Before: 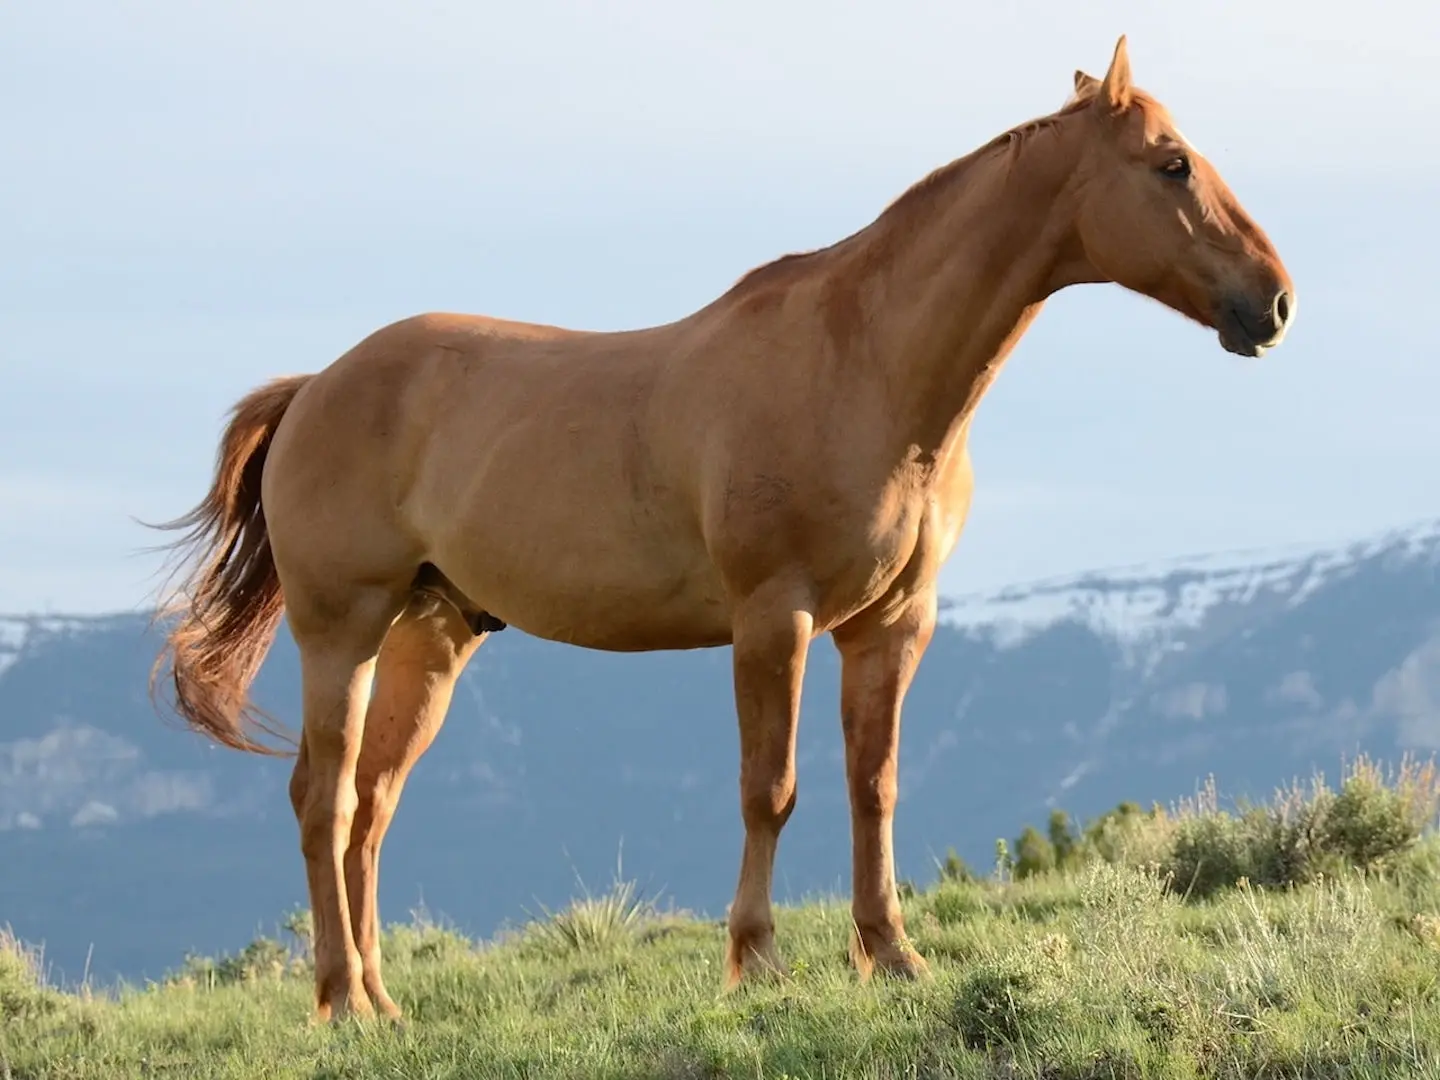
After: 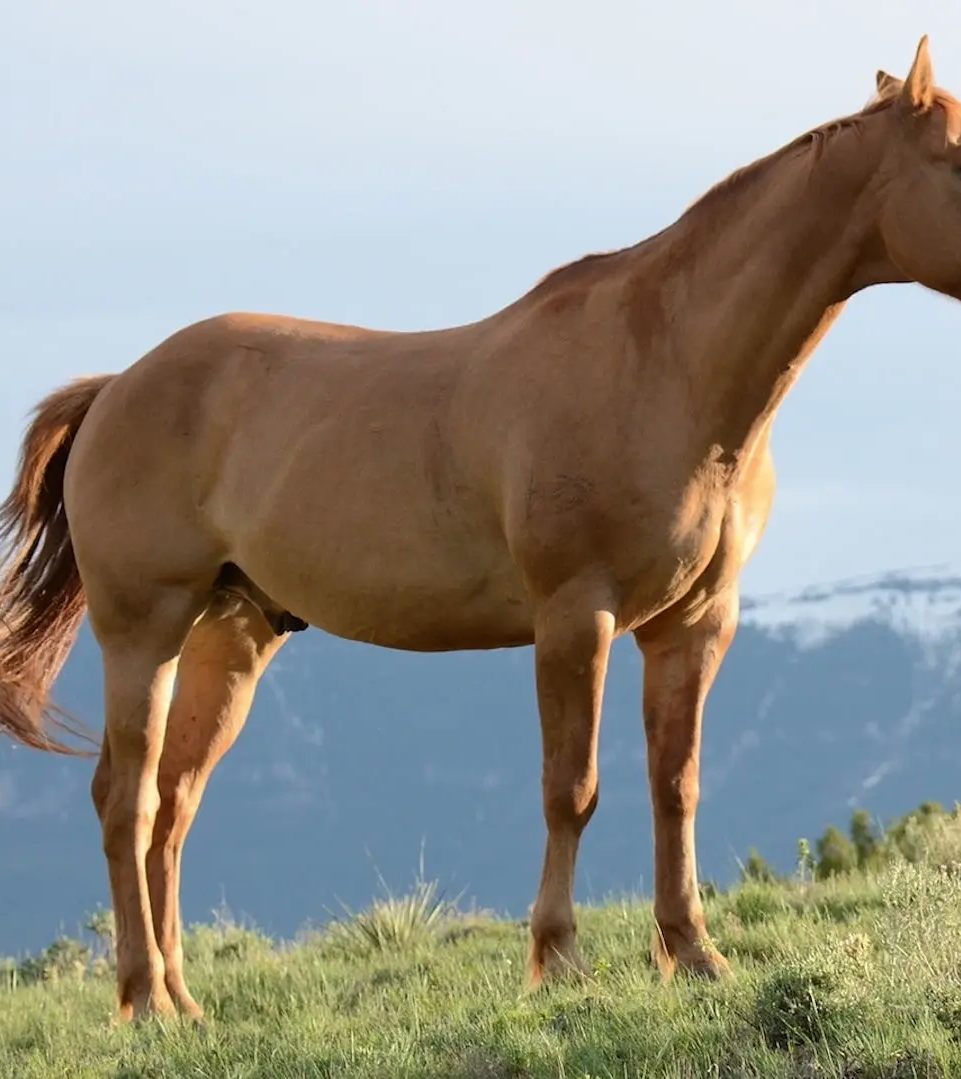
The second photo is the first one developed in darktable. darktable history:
levels: levels [0, 0.51, 1]
crop and rotate: left 13.8%, right 19.432%
